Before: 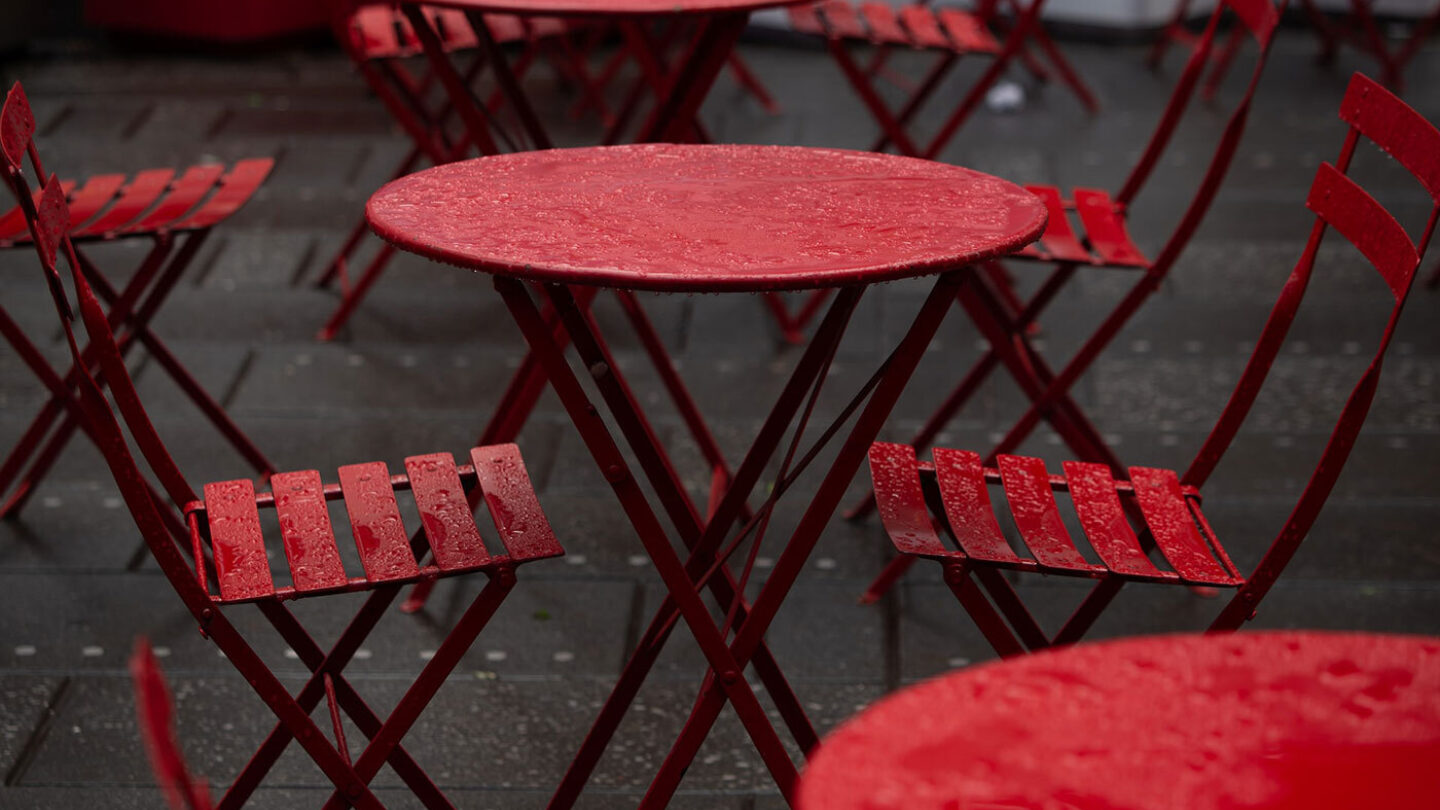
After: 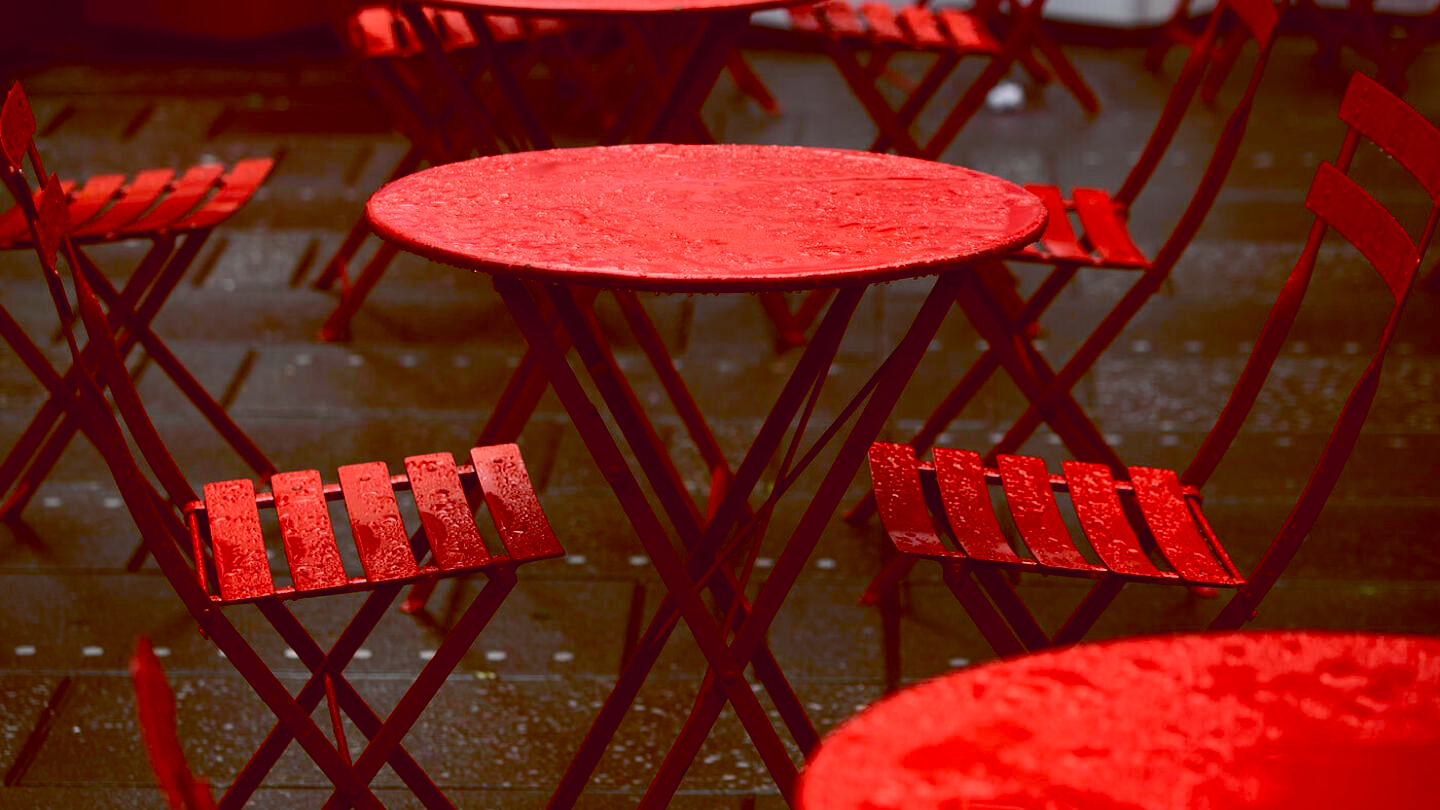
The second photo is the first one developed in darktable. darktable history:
white balance: red 1.029, blue 0.92
tone curve: curves: ch0 [(0, 0.023) (0.103, 0.087) (0.295, 0.297) (0.445, 0.531) (0.553, 0.665) (0.735, 0.843) (0.994, 1)]; ch1 [(0, 0) (0.427, 0.346) (0.456, 0.426) (0.484, 0.494) (0.509, 0.505) (0.535, 0.56) (0.581, 0.632) (0.646, 0.715) (1, 1)]; ch2 [(0, 0) (0.369, 0.388) (0.449, 0.431) (0.501, 0.495) (0.533, 0.518) (0.572, 0.612) (0.677, 0.752) (1, 1)], color space Lab, independent channels, preserve colors none
color balance: lift [1, 1.015, 1.004, 0.985], gamma [1, 0.958, 0.971, 1.042], gain [1, 0.956, 0.977, 1.044]
shadows and highlights: radius 331.84, shadows 53.55, highlights -100, compress 94.63%, highlights color adjustment 73.23%, soften with gaussian
